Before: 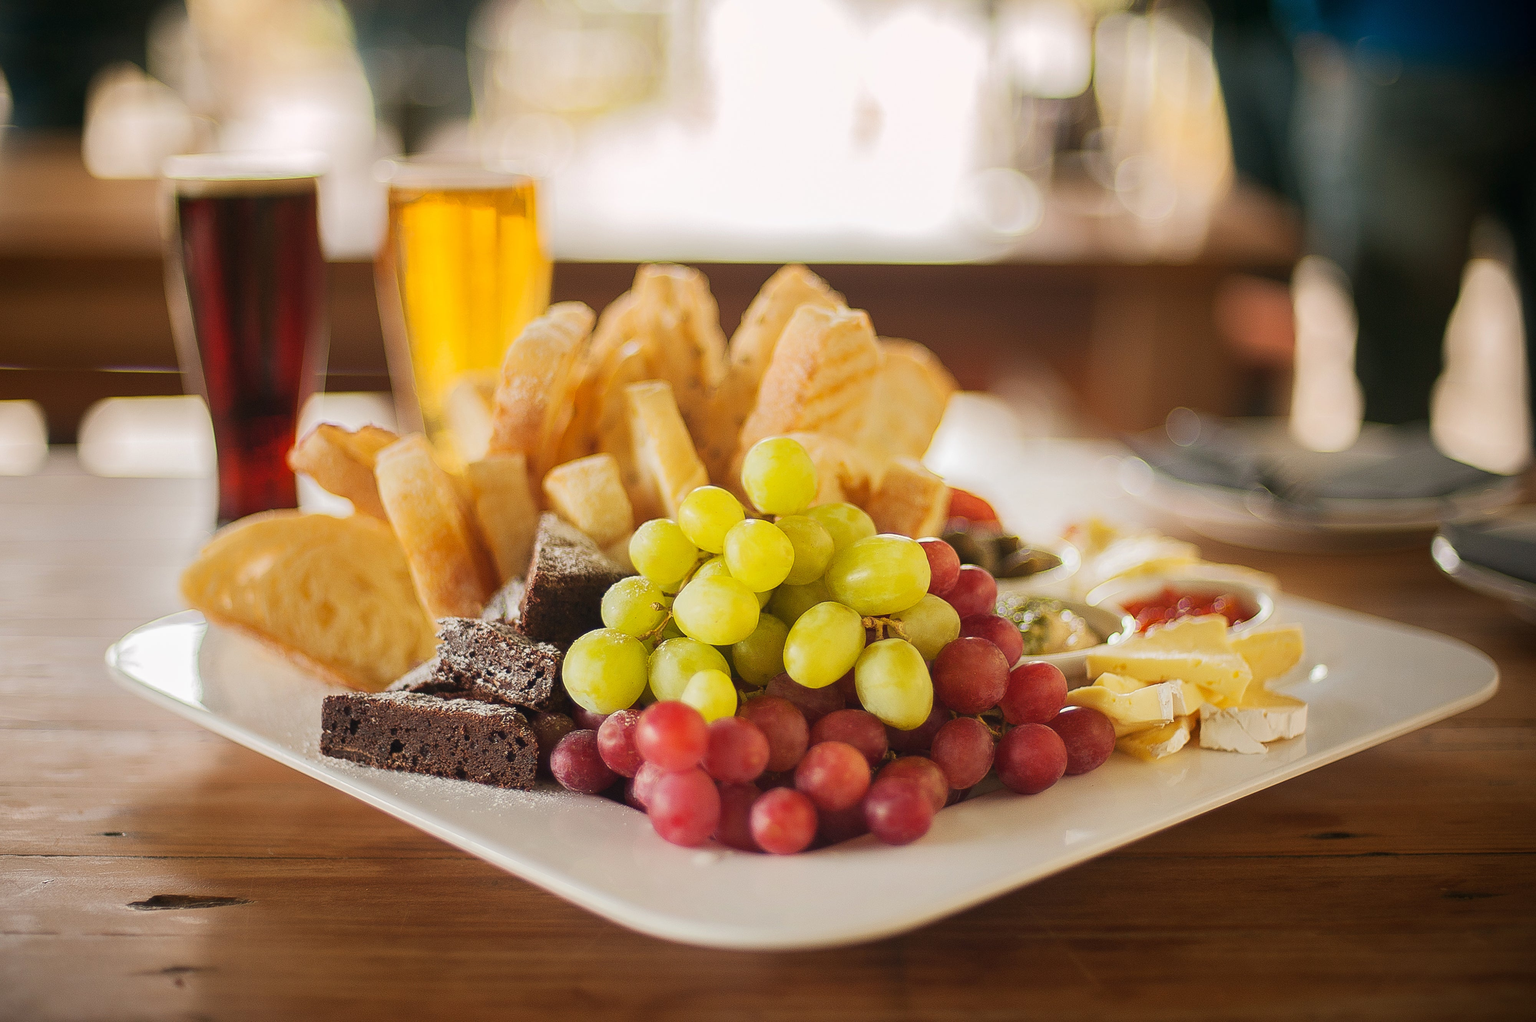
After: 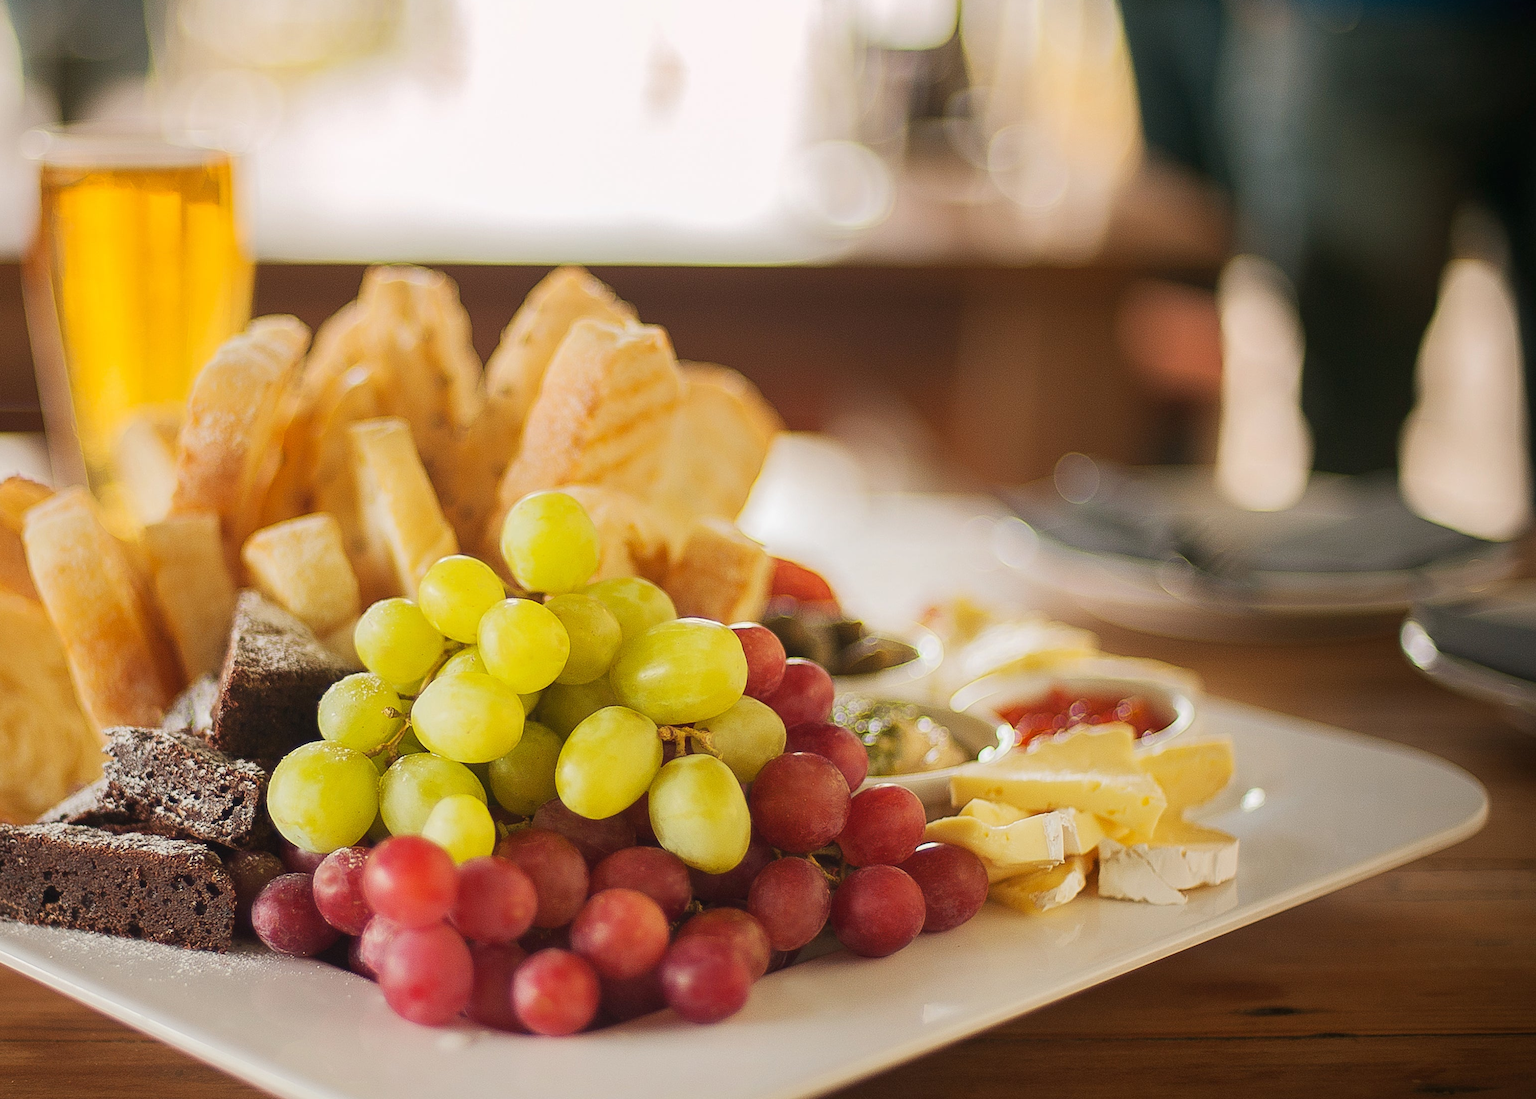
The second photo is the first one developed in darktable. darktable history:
crop: left 23.296%, top 5.922%, bottom 11.545%
